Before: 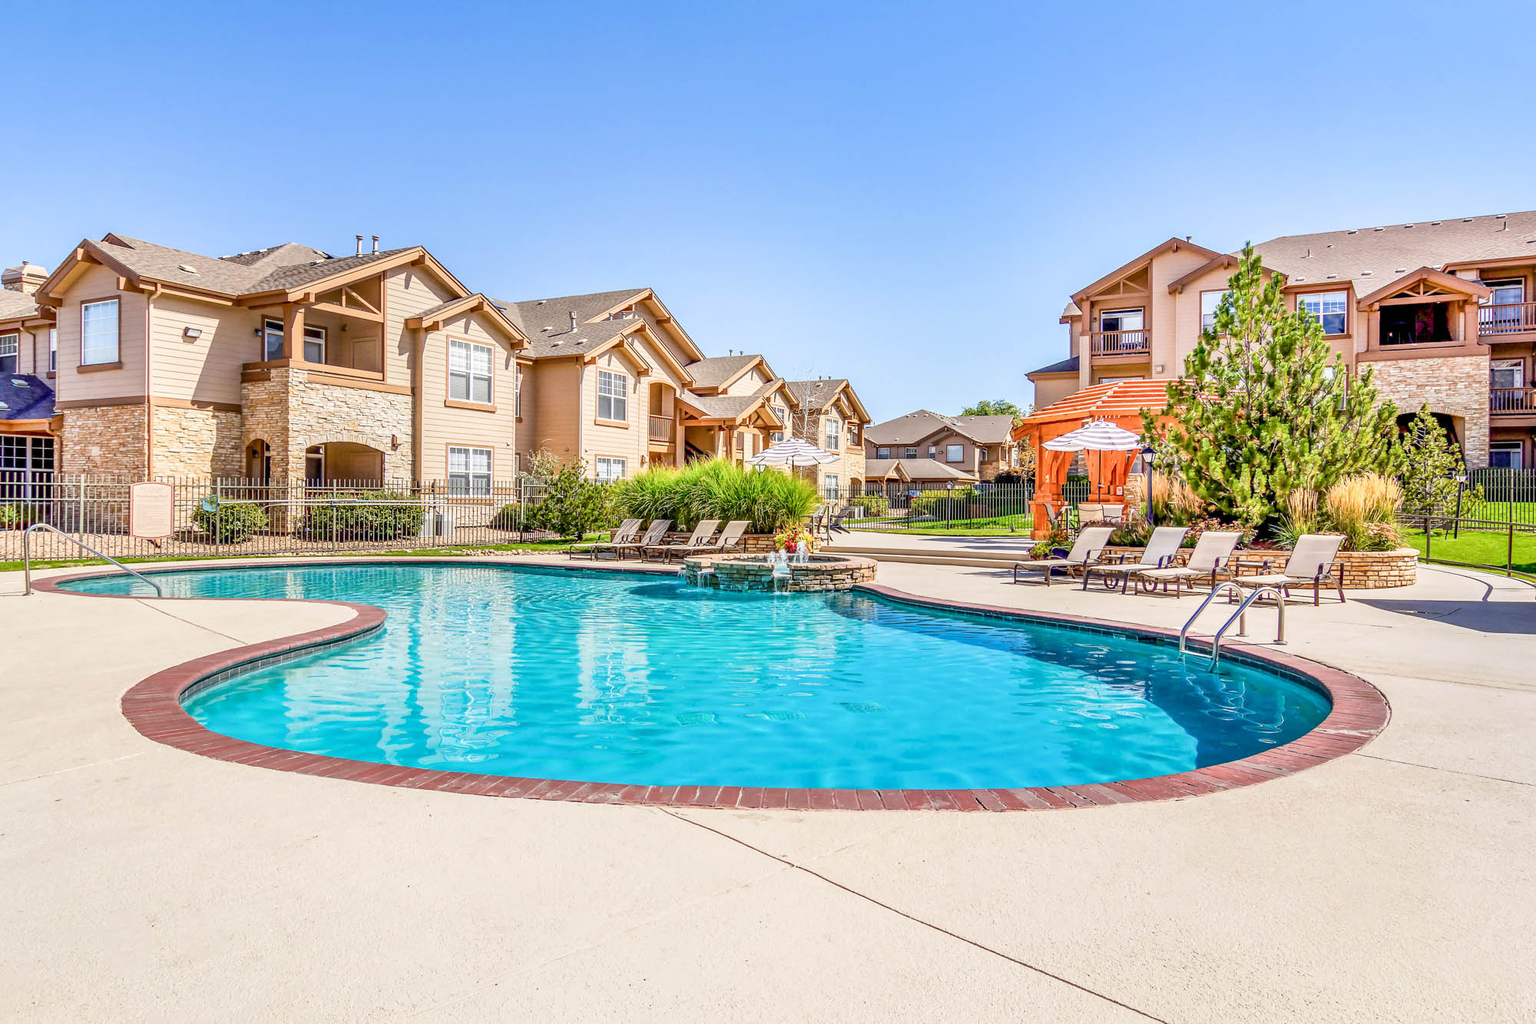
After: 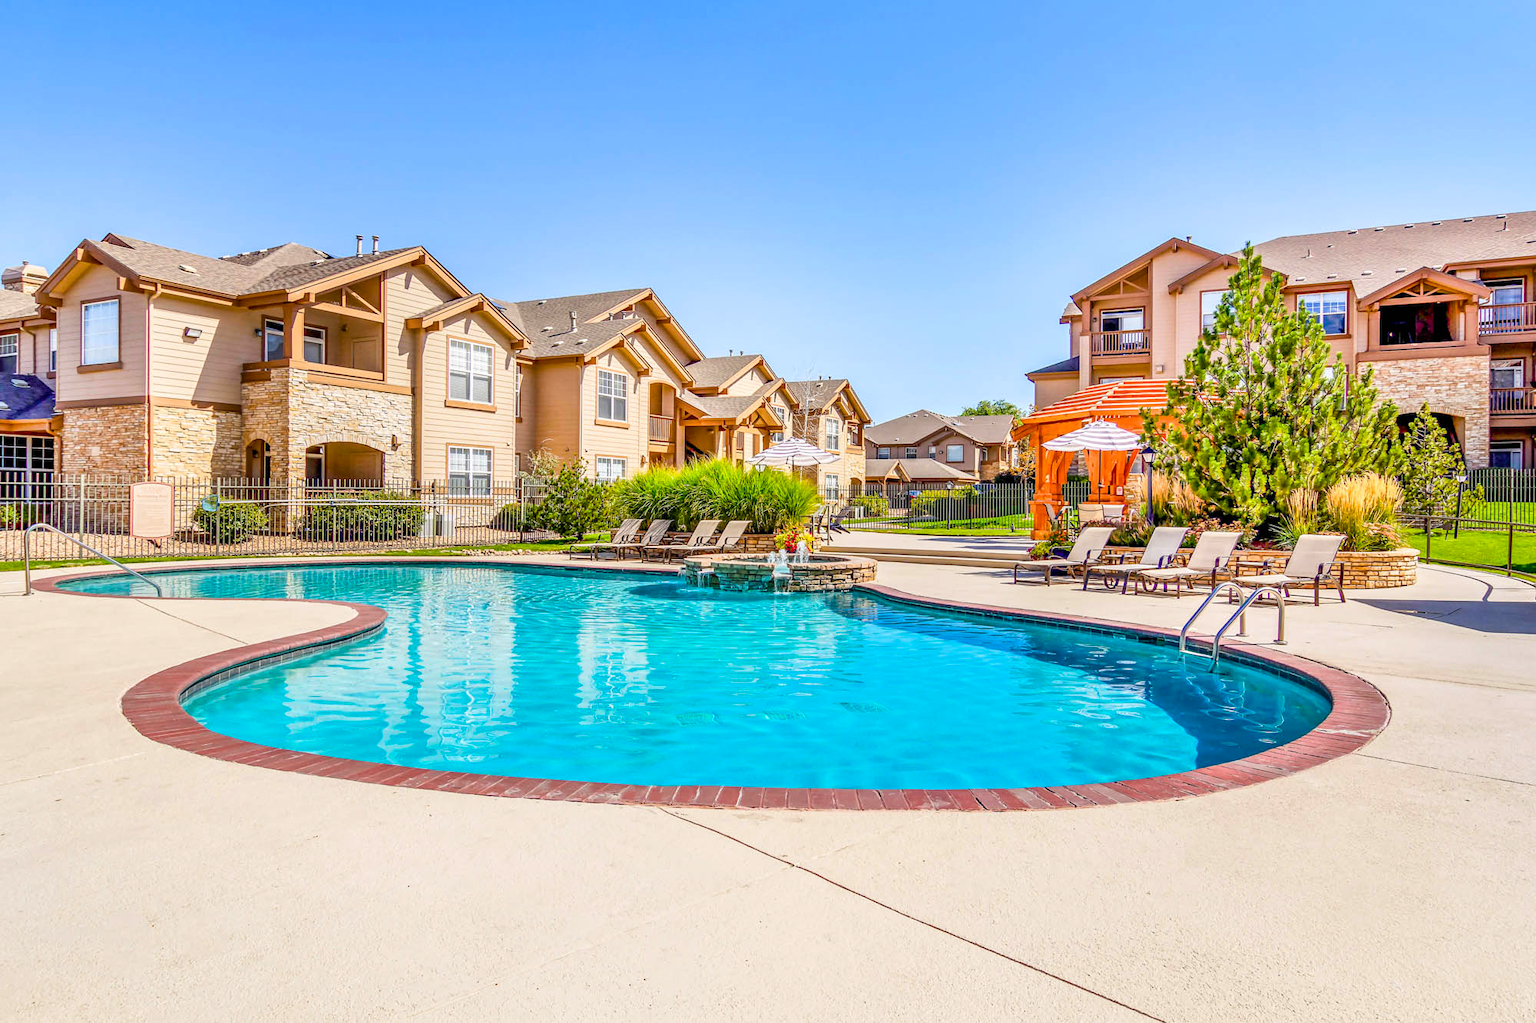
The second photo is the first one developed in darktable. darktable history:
color balance rgb: perceptual saturation grading › global saturation 25.253%
